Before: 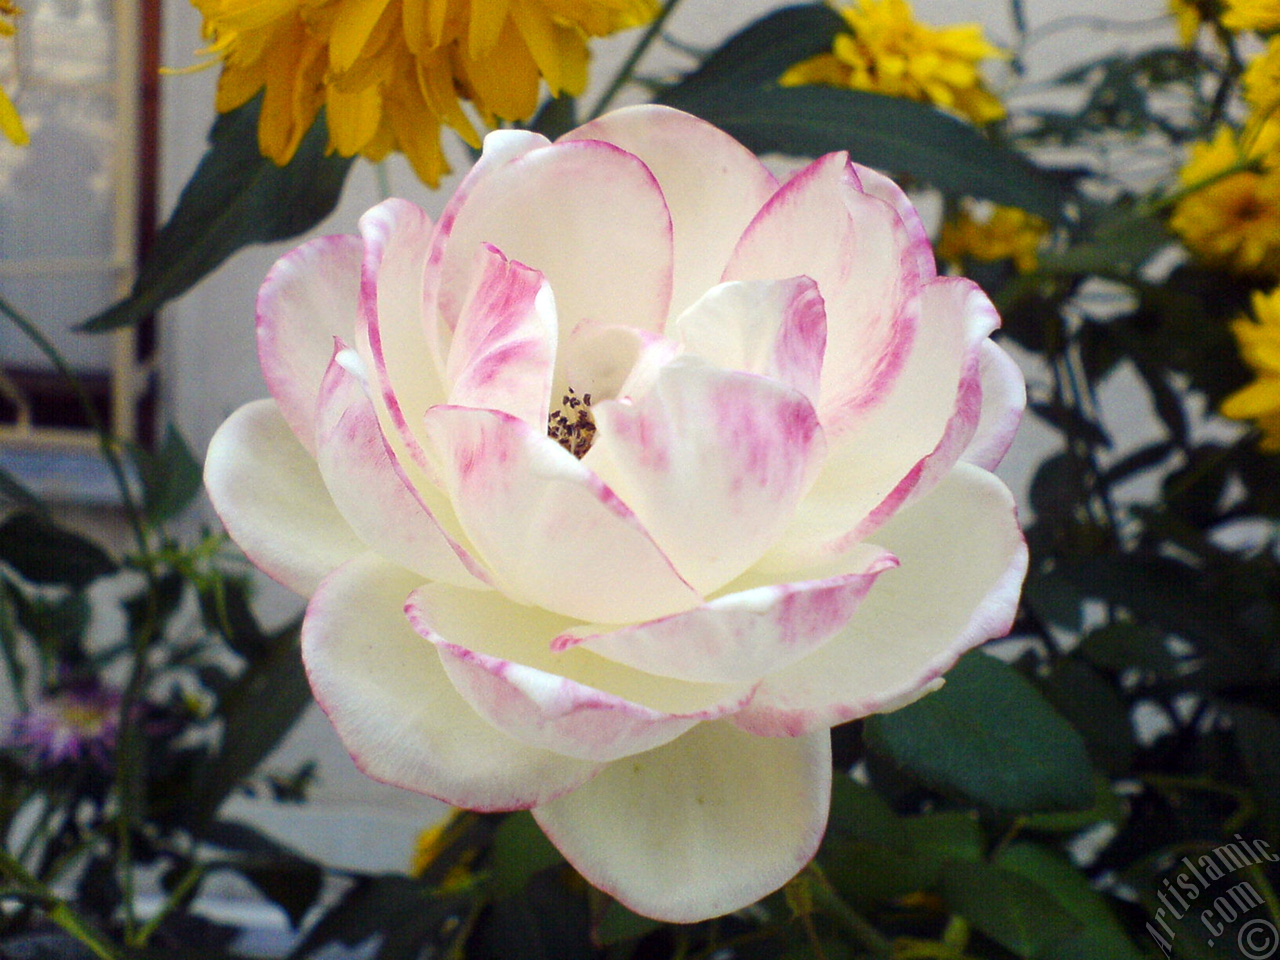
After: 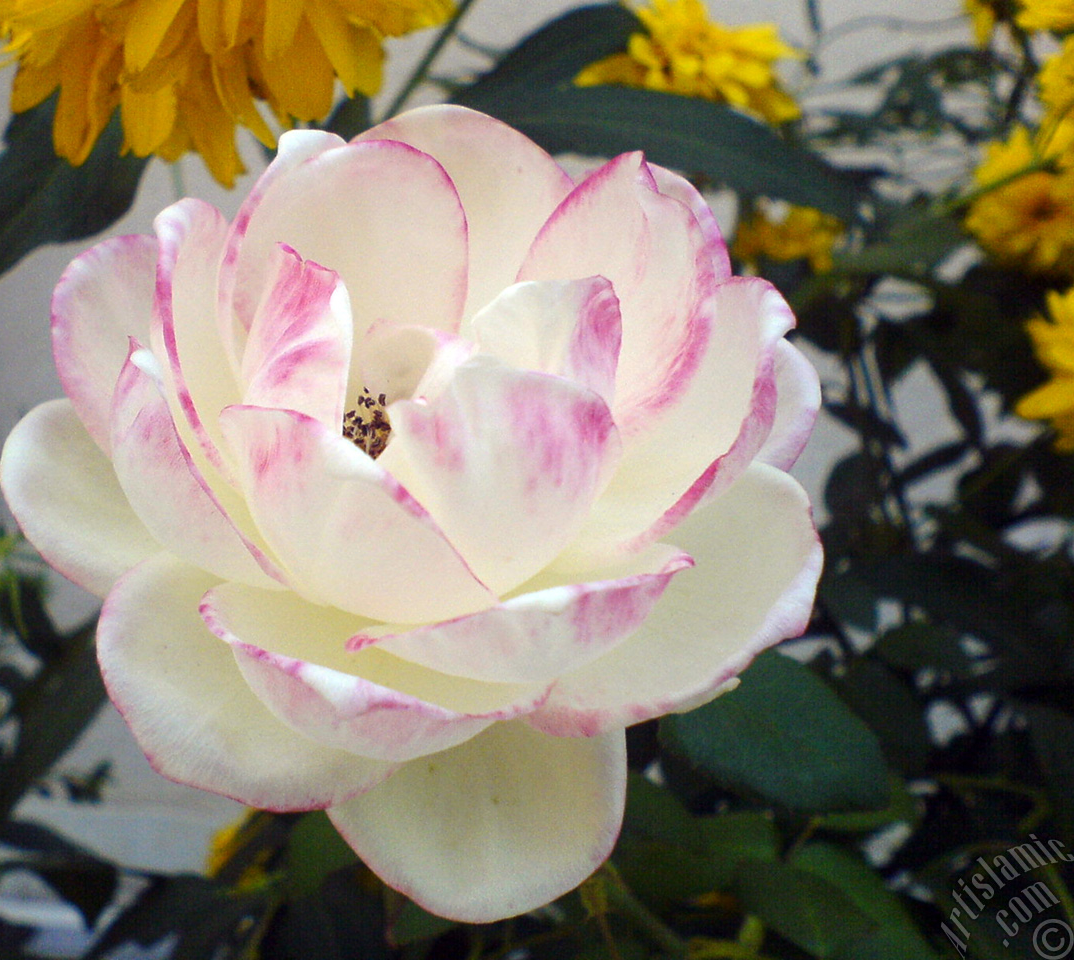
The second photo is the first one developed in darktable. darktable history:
crop: left 16.036%
